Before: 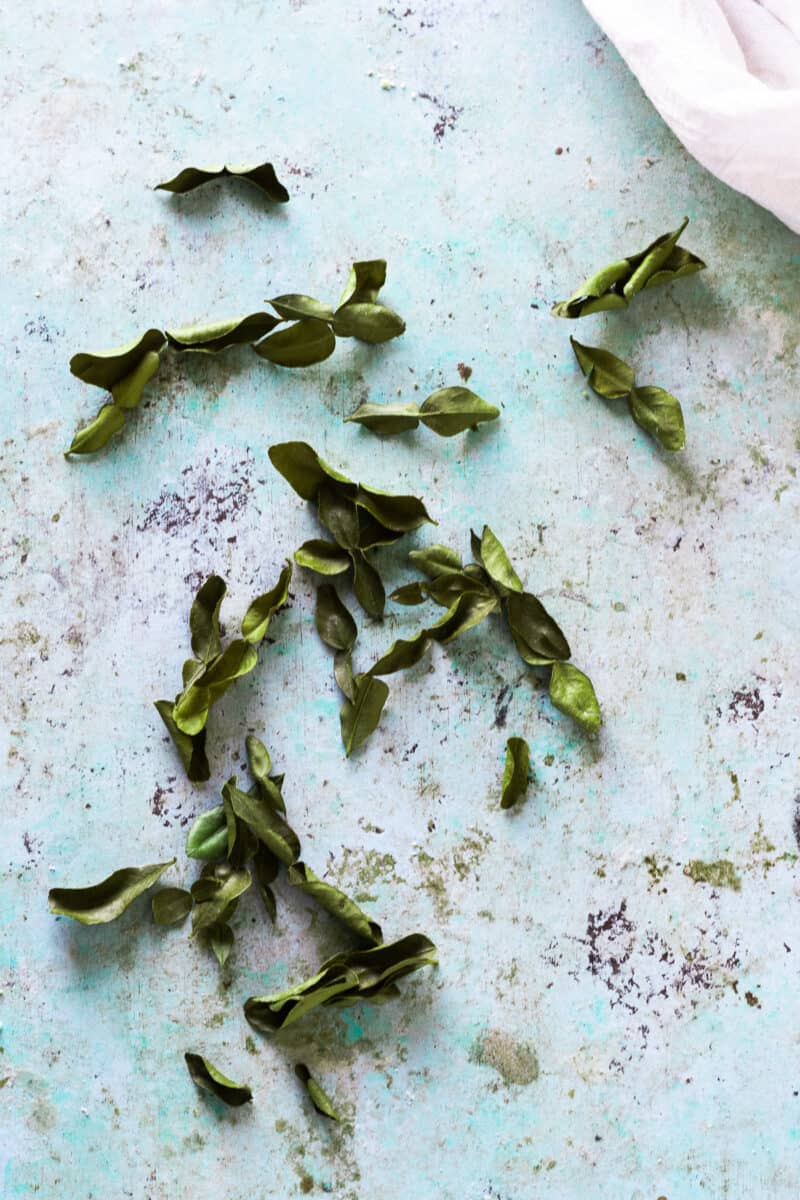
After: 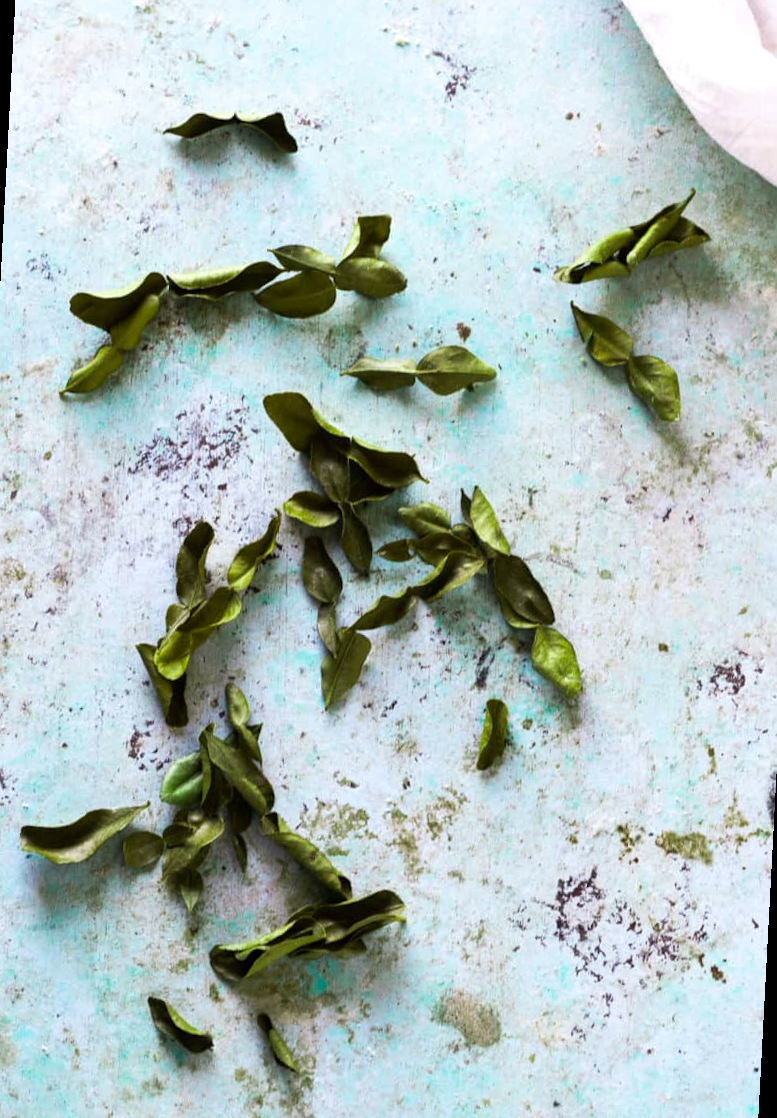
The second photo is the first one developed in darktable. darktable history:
crop and rotate: angle -3.03°, left 5.16%, top 5.195%, right 4.711%, bottom 4.674%
color balance rgb: perceptual saturation grading › global saturation 10.676%, contrast 4.837%
